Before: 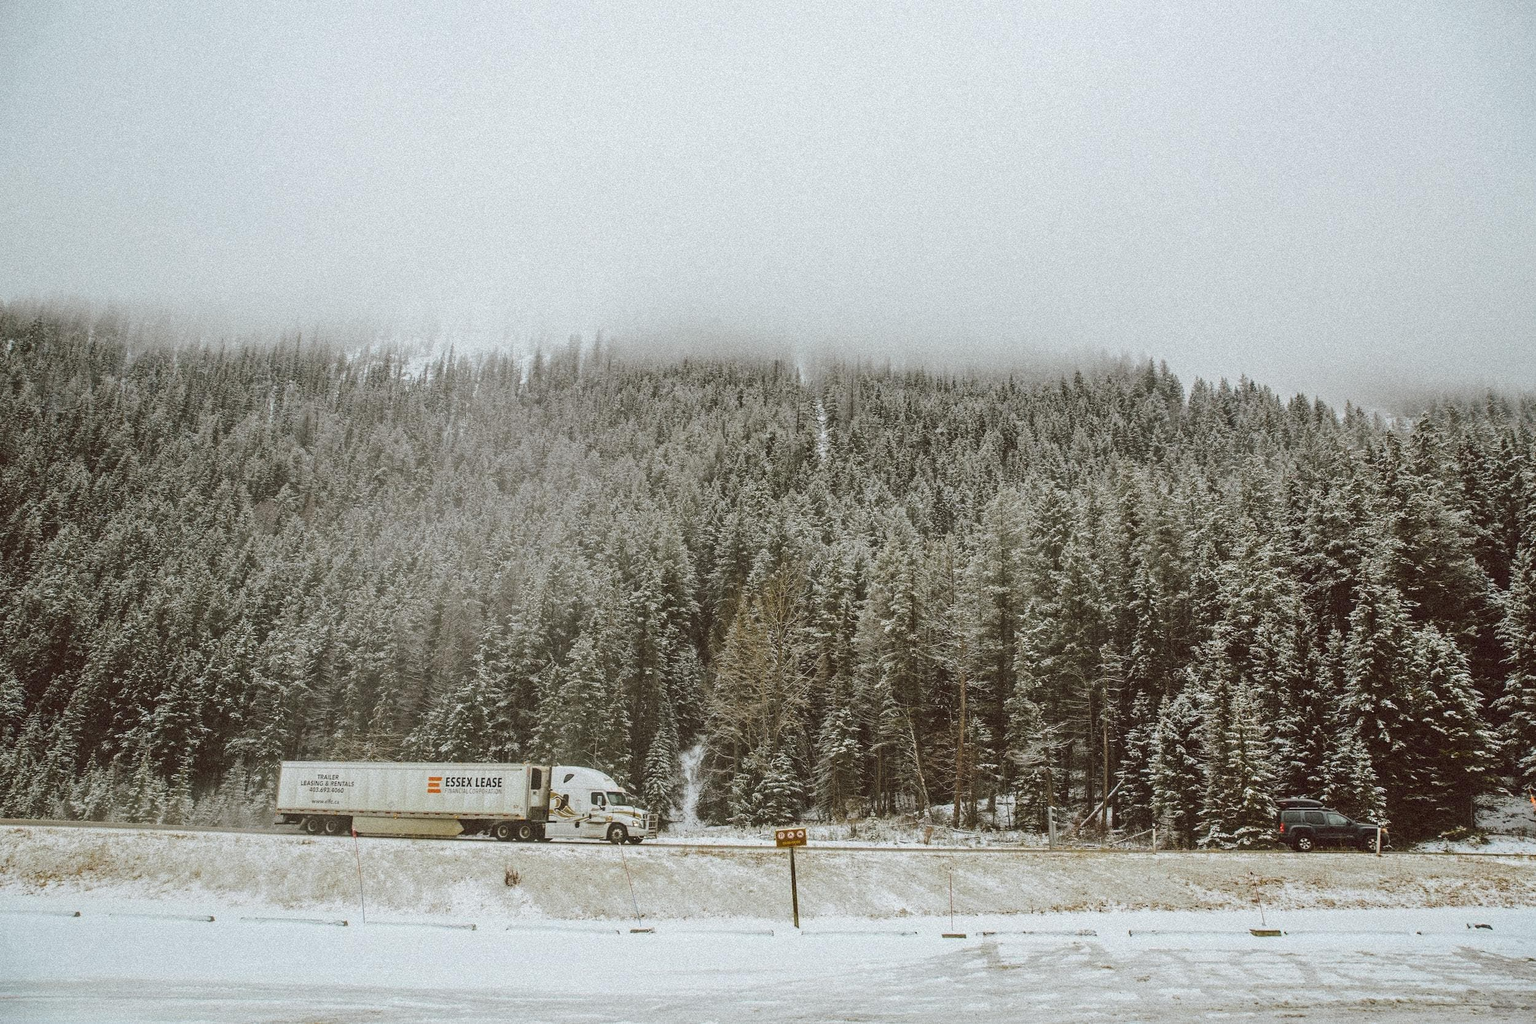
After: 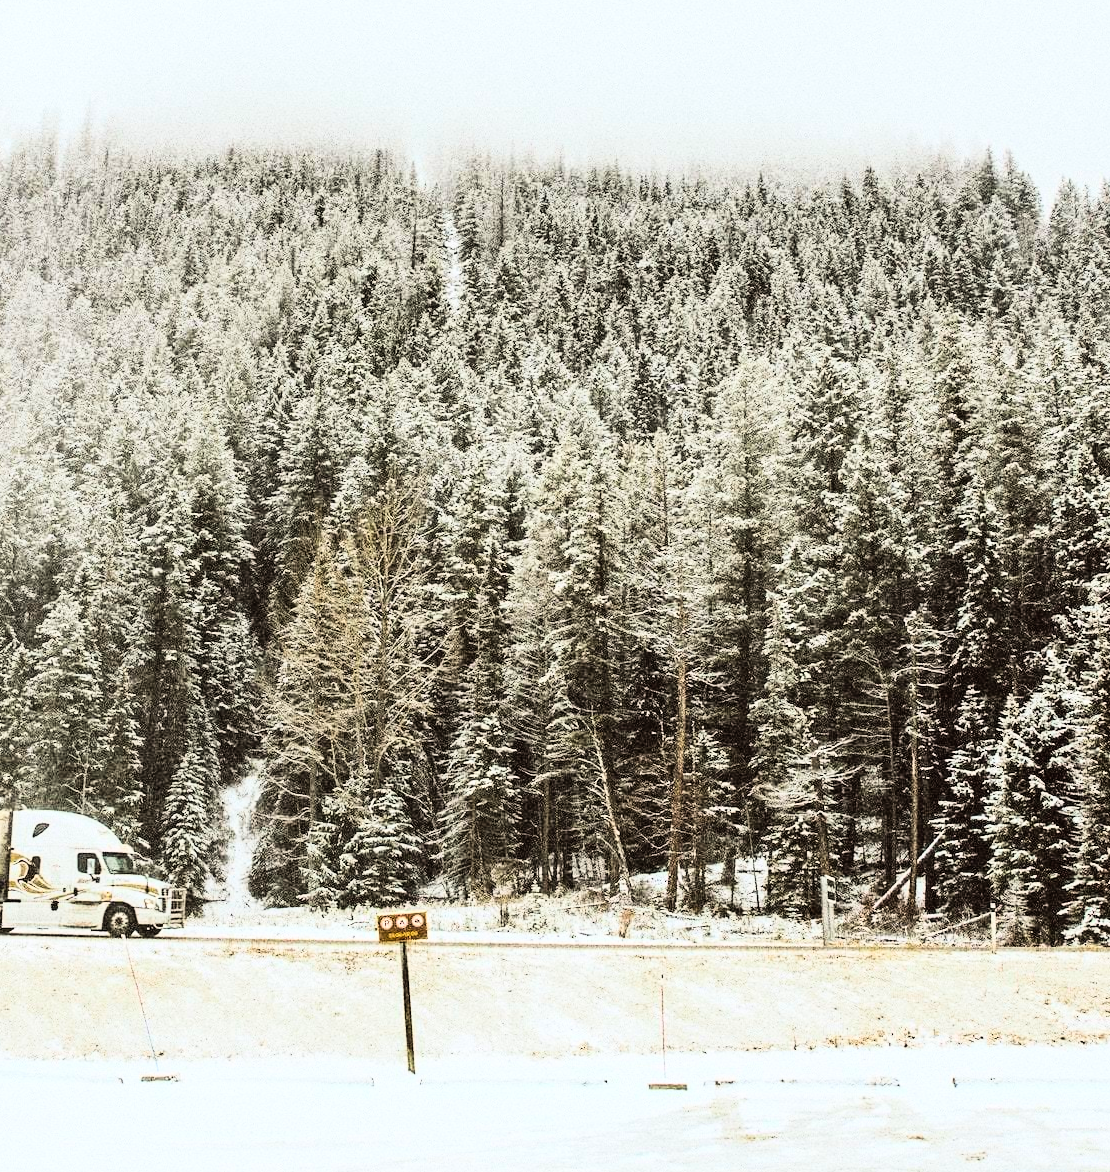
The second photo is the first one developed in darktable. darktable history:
rgb curve: curves: ch0 [(0, 0) (0.21, 0.15) (0.24, 0.21) (0.5, 0.75) (0.75, 0.96) (0.89, 0.99) (1, 1)]; ch1 [(0, 0.02) (0.21, 0.13) (0.25, 0.2) (0.5, 0.67) (0.75, 0.9) (0.89, 0.97) (1, 1)]; ch2 [(0, 0.02) (0.21, 0.13) (0.25, 0.2) (0.5, 0.67) (0.75, 0.9) (0.89, 0.97) (1, 1)], compensate middle gray true
crop: left 35.432%, top 26.233%, right 20.145%, bottom 3.432%
